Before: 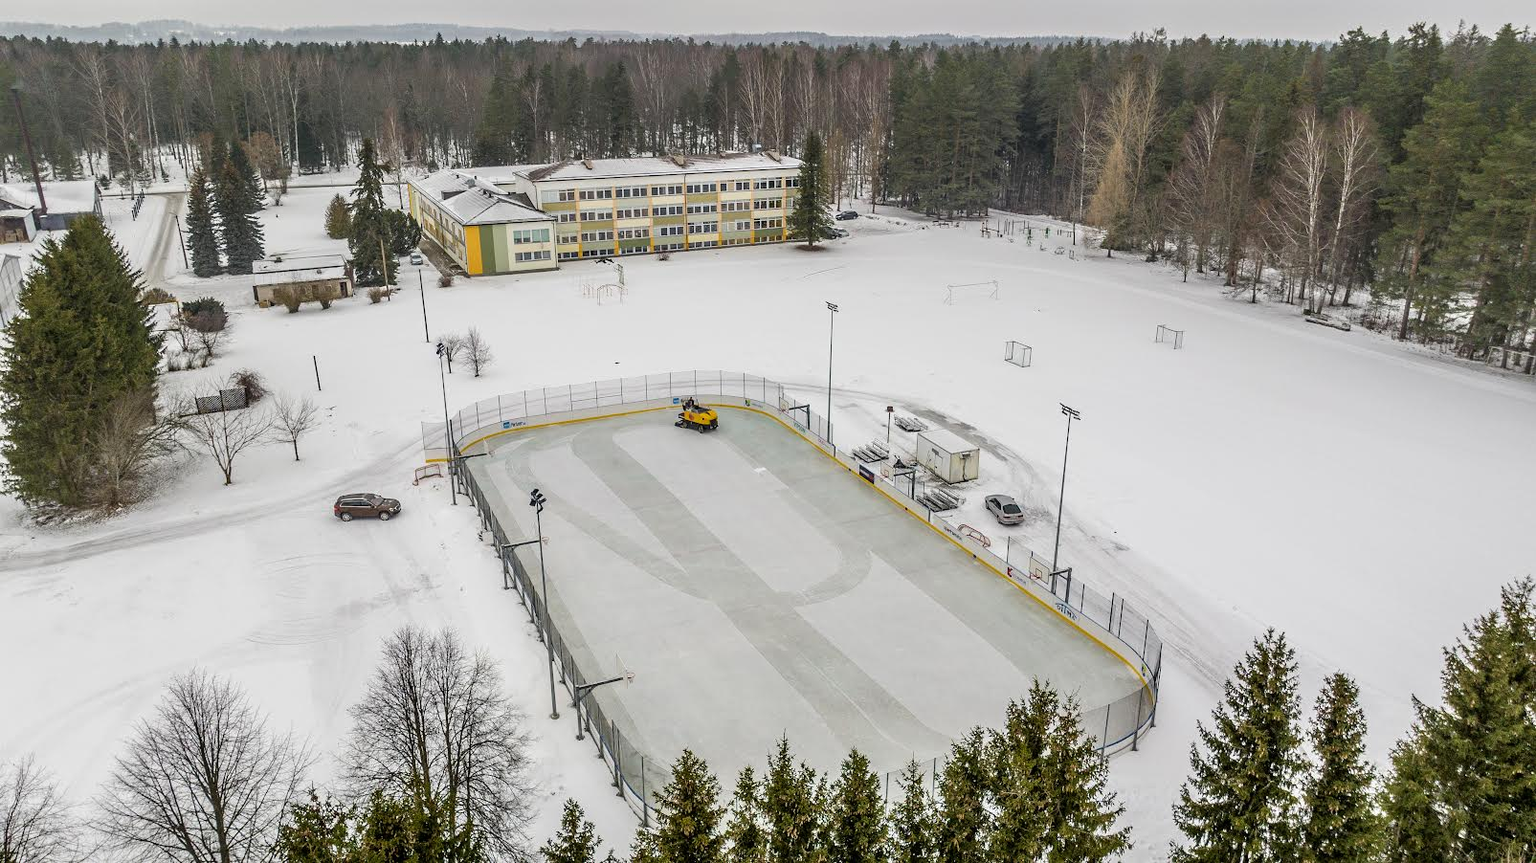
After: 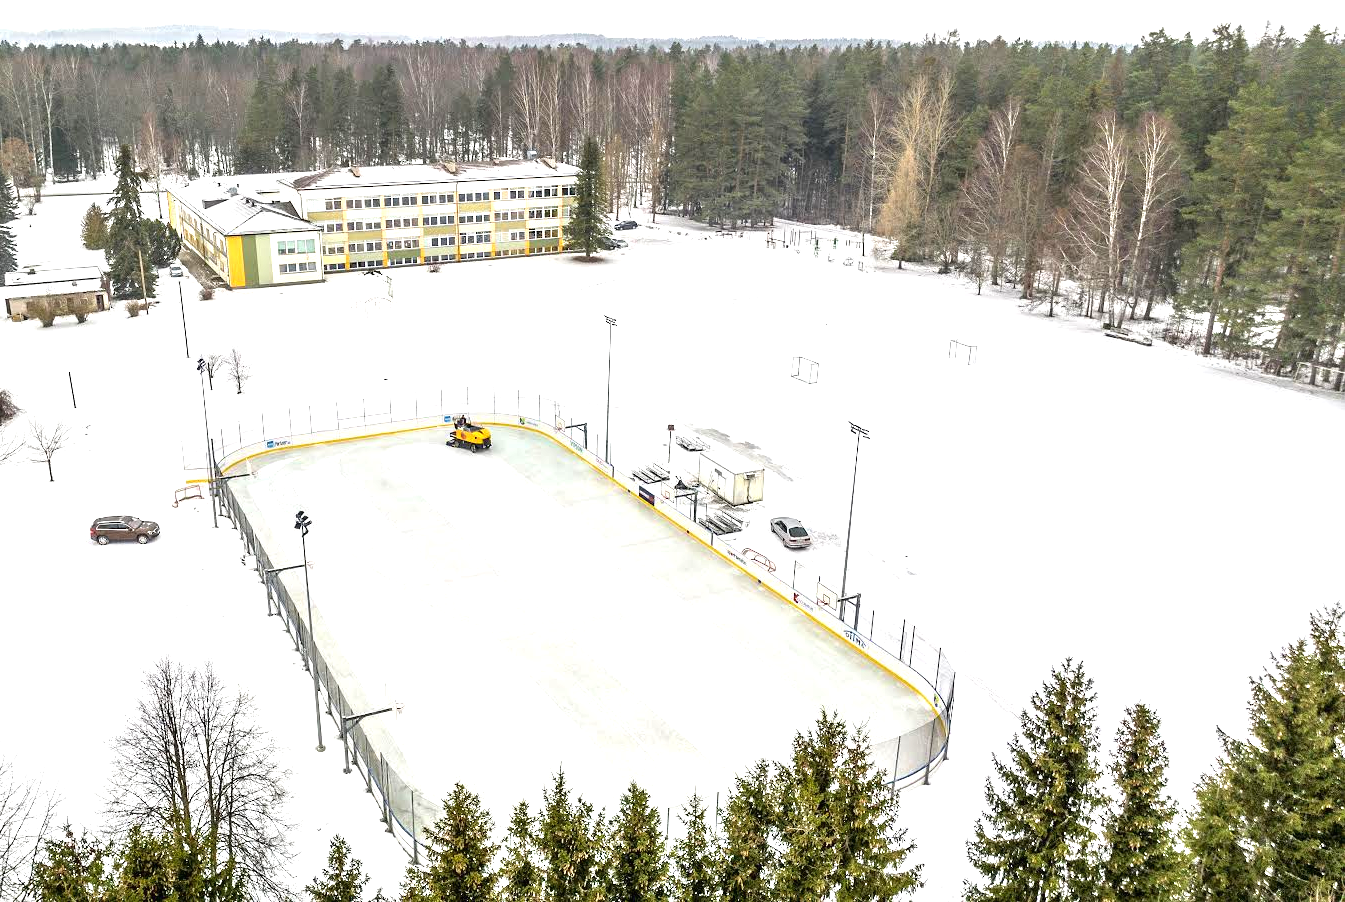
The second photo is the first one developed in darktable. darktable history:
exposure: black level correction 0, exposure 1.2 EV, compensate exposure bias true, compensate highlight preservation false
crop: left 16.145%
